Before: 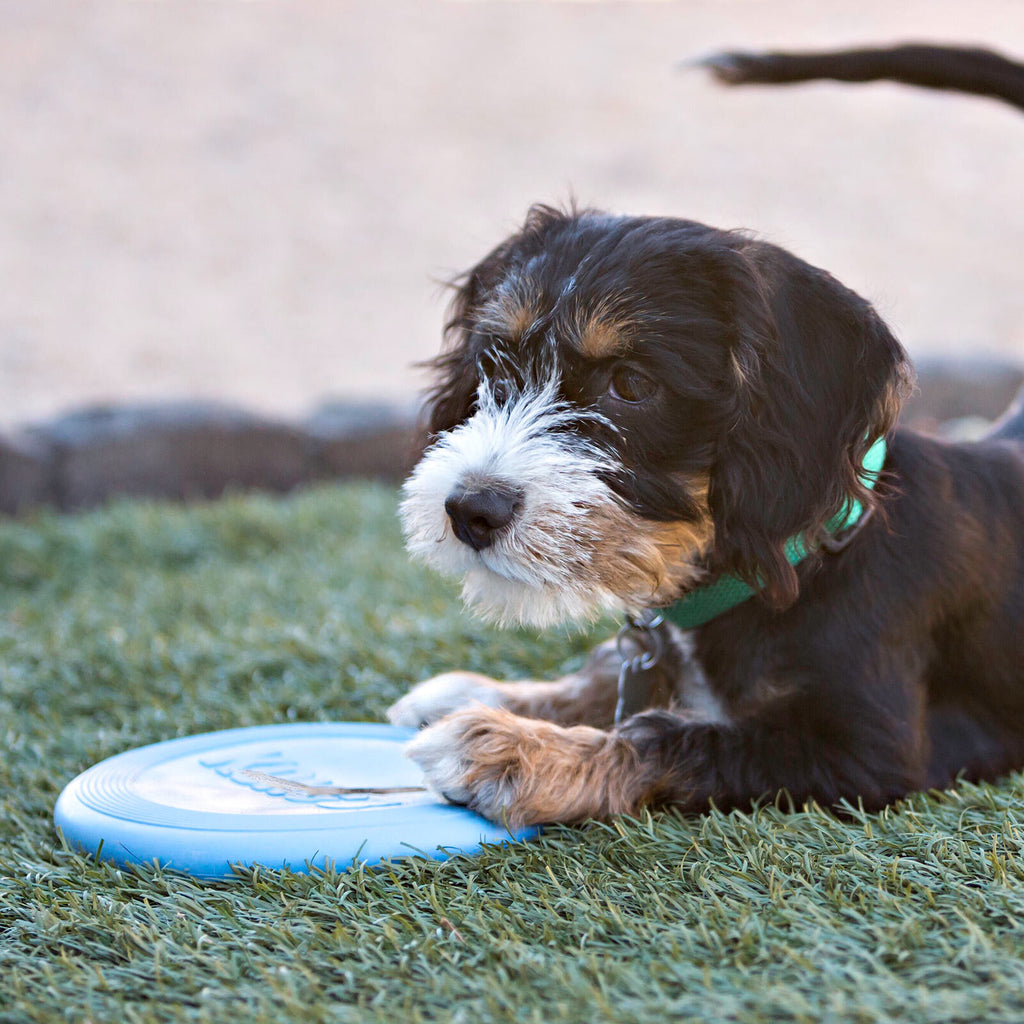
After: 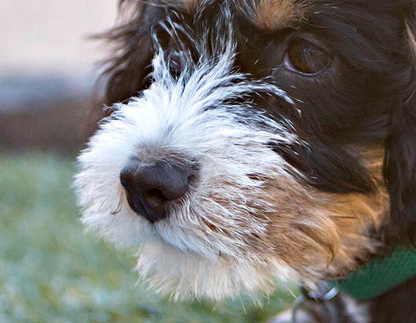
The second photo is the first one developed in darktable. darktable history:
crop: left 31.781%, top 32.033%, right 27.559%, bottom 36.354%
haze removal: strength 0.099, compatibility mode true, adaptive false
